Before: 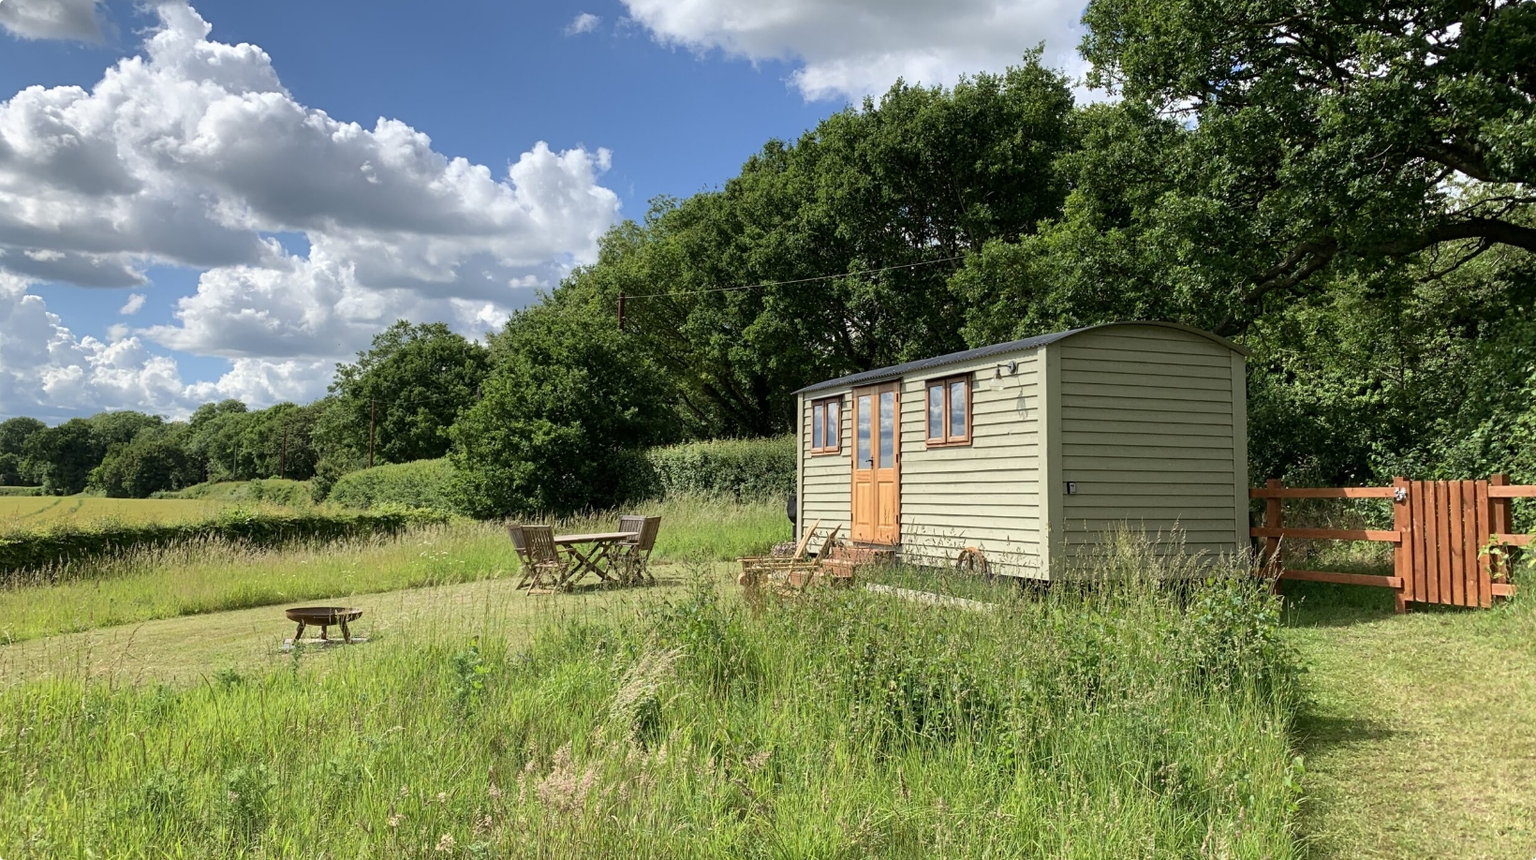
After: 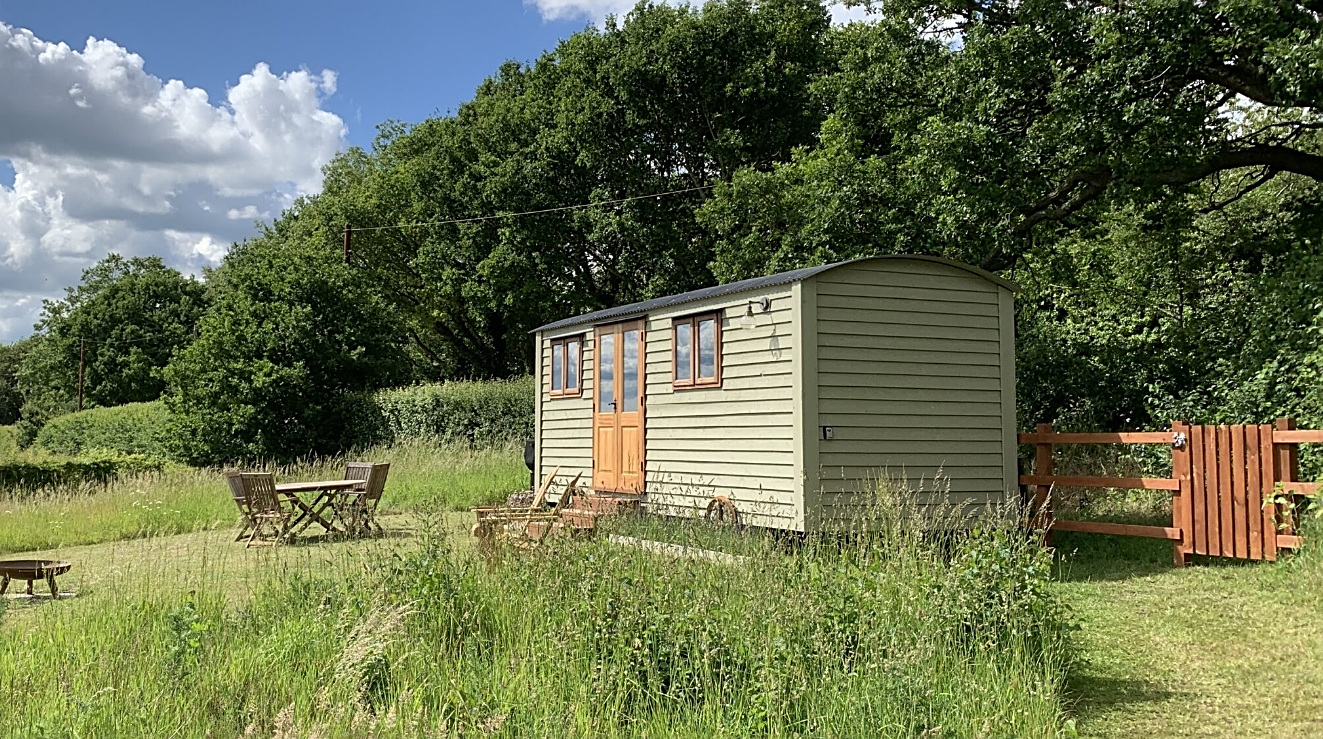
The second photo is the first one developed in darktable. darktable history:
sharpen: on, module defaults
crop: left 19.32%, top 9.655%, right 0%, bottom 9.743%
